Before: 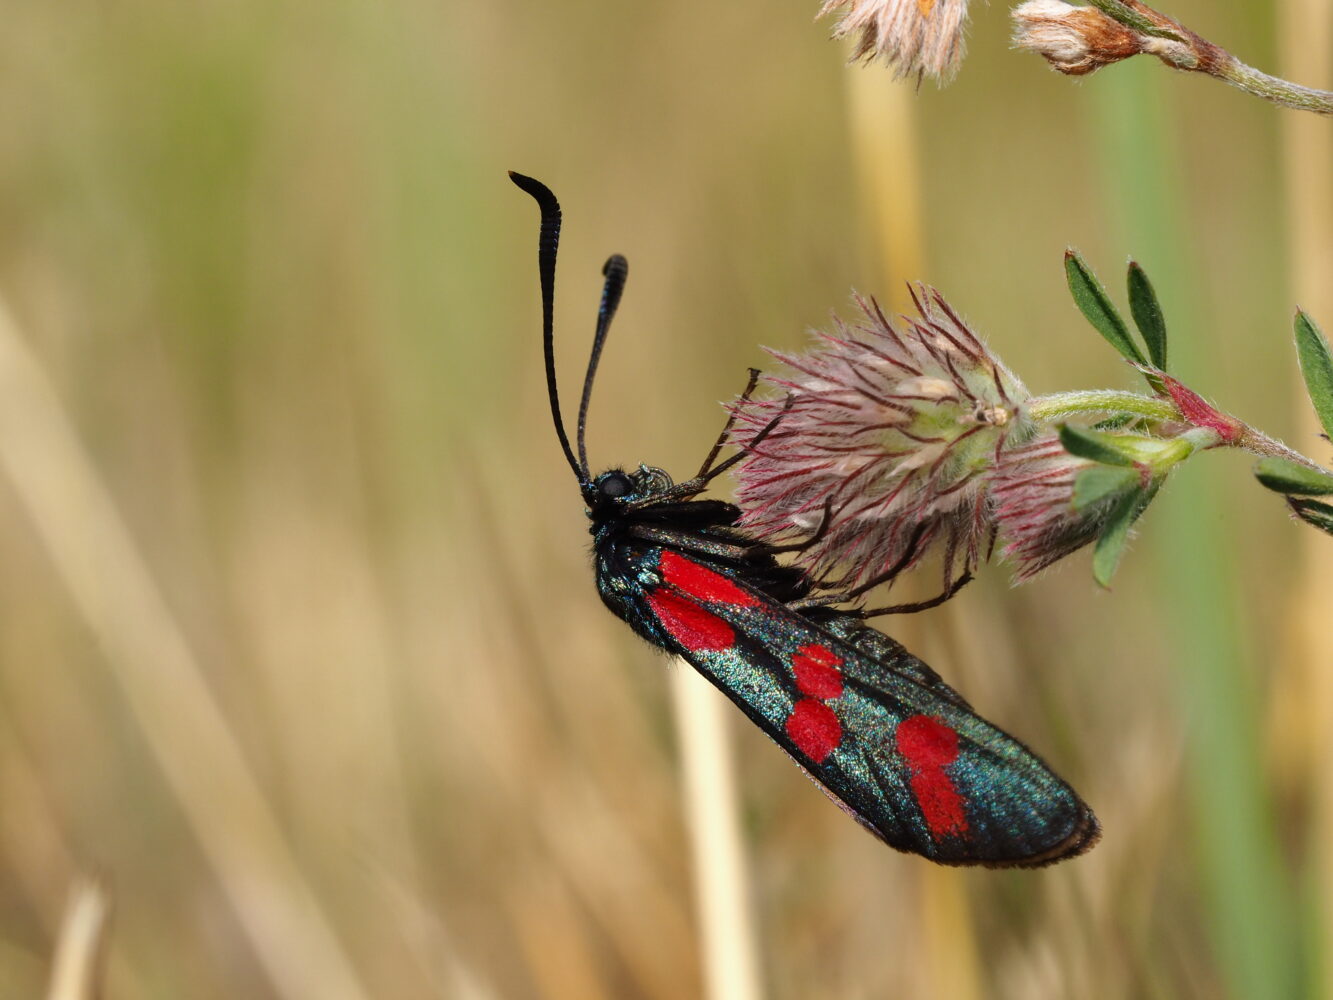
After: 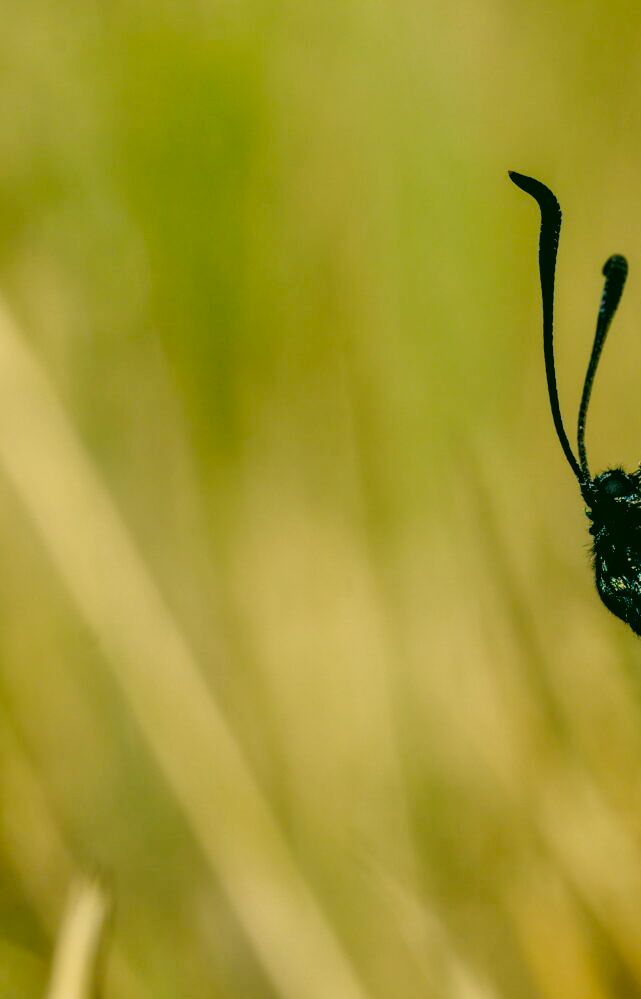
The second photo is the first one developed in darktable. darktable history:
crop and rotate: left 0.017%, top 0%, right 51.824%
local contrast: on, module defaults
filmic rgb: black relative exposure -5.12 EV, white relative exposure 3.98 EV, hardness 2.9, contrast 1.185, preserve chrominance no, color science v4 (2020)
color correction: highlights a* 5.64, highlights b* 33.54, shadows a* -25.78, shadows b* 3.75
